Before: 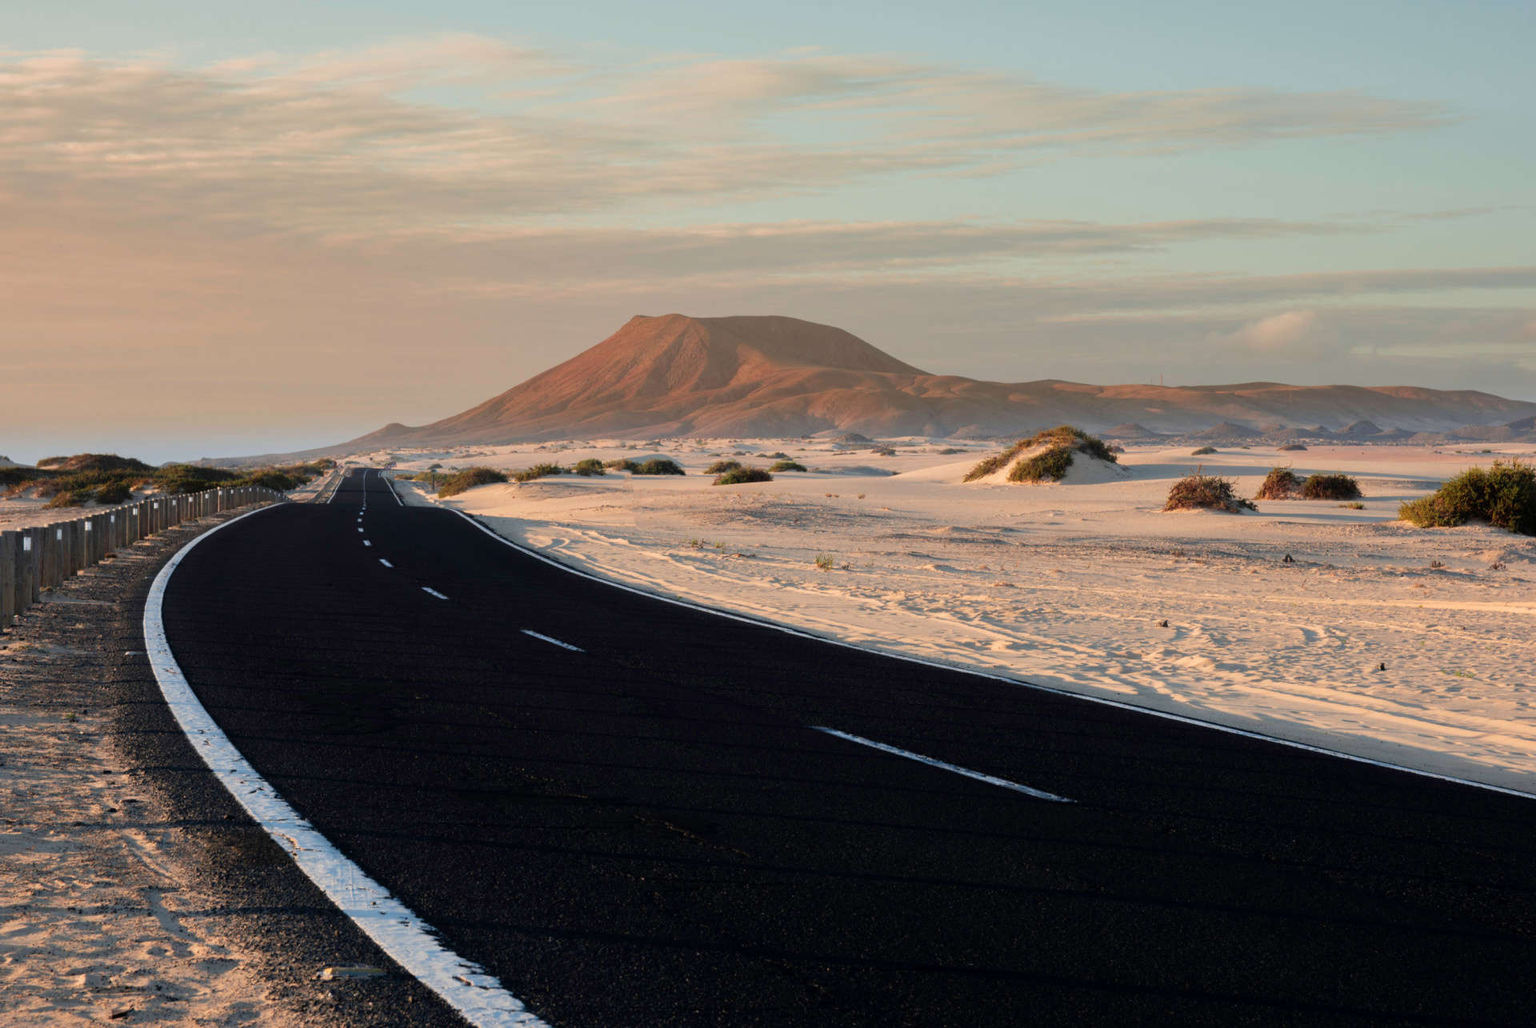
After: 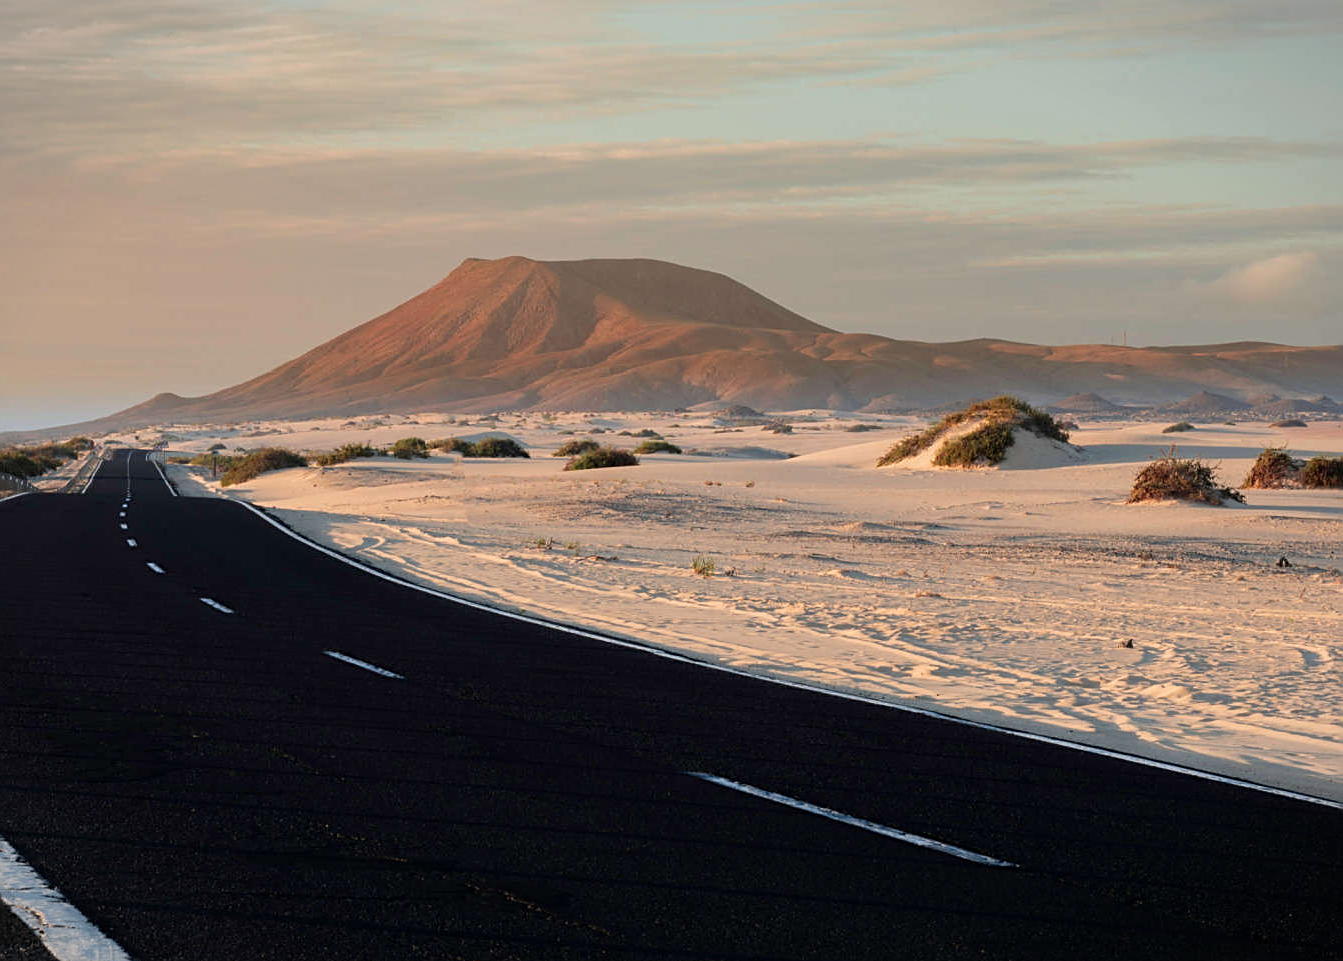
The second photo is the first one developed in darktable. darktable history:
crop and rotate: left 17.046%, top 10.659%, right 12.989%, bottom 14.553%
sharpen: on, module defaults
vignetting: fall-off start 100%, brightness -0.282, width/height ratio 1.31
